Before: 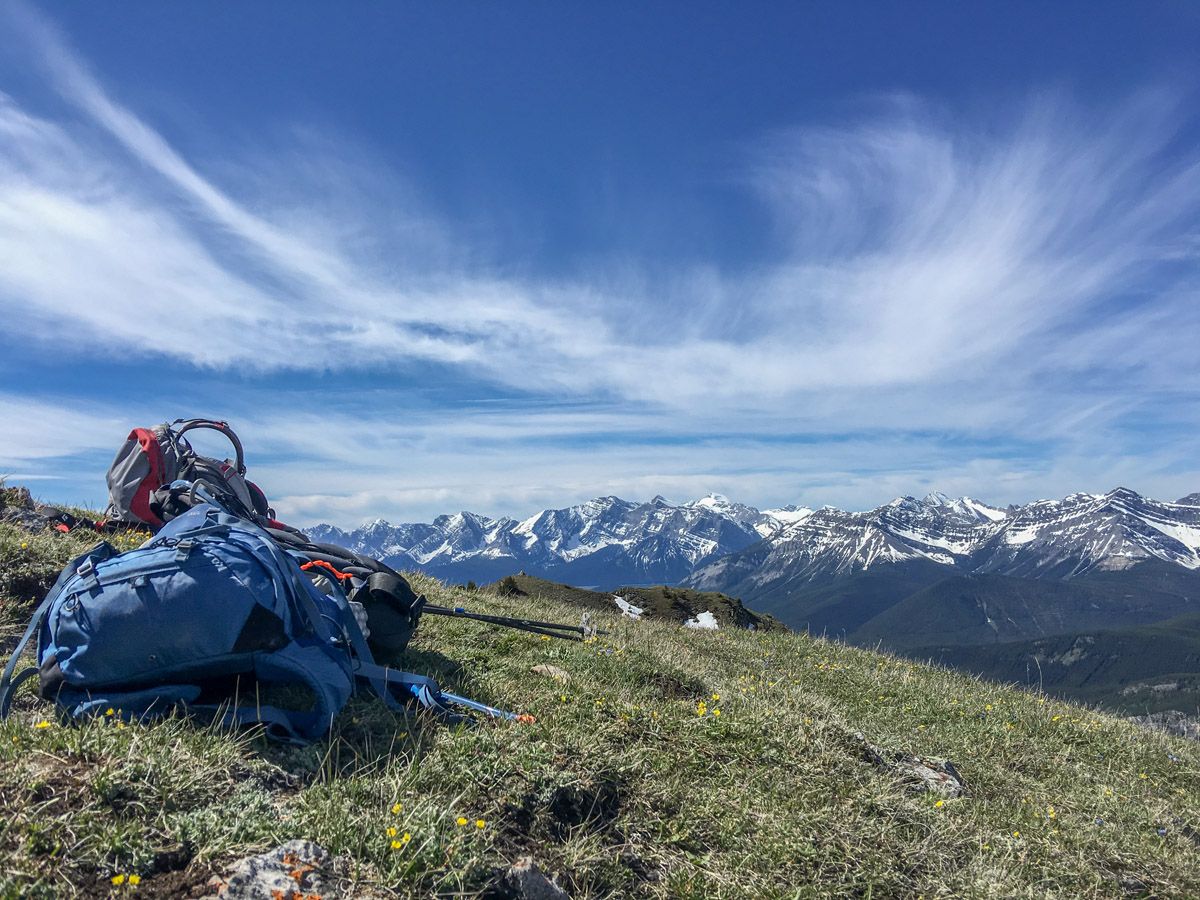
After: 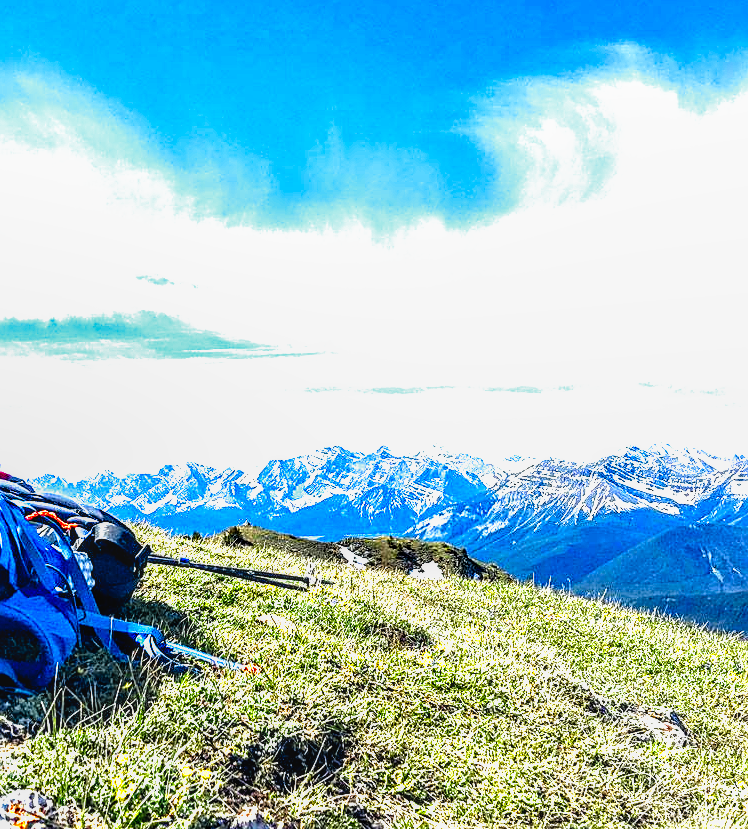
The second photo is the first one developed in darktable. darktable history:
exposure: black level correction 0, exposure 1.45 EV, compensate exposure bias true, compensate highlight preservation false
shadows and highlights: shadows 25, white point adjustment -3, highlights -30
crop and rotate: left 22.918%, top 5.629%, right 14.711%, bottom 2.247%
color zones: curves: ch0 [(0.004, 0.305) (0.261, 0.623) (0.389, 0.399) (0.708, 0.571) (0.947, 0.34)]; ch1 [(0.025, 0.645) (0.229, 0.584) (0.326, 0.551) (0.484, 0.262) (0.757, 0.643)]
sharpen: on, module defaults
local contrast: on, module defaults
color balance rgb: perceptual saturation grading › global saturation 25%, global vibrance 20%
filmic rgb: black relative exposure -8.2 EV, white relative exposure 2.2 EV, threshold 3 EV, hardness 7.11, latitude 85.74%, contrast 1.696, highlights saturation mix -4%, shadows ↔ highlights balance -2.69%, preserve chrominance no, color science v5 (2021), contrast in shadows safe, contrast in highlights safe, enable highlight reconstruction true
